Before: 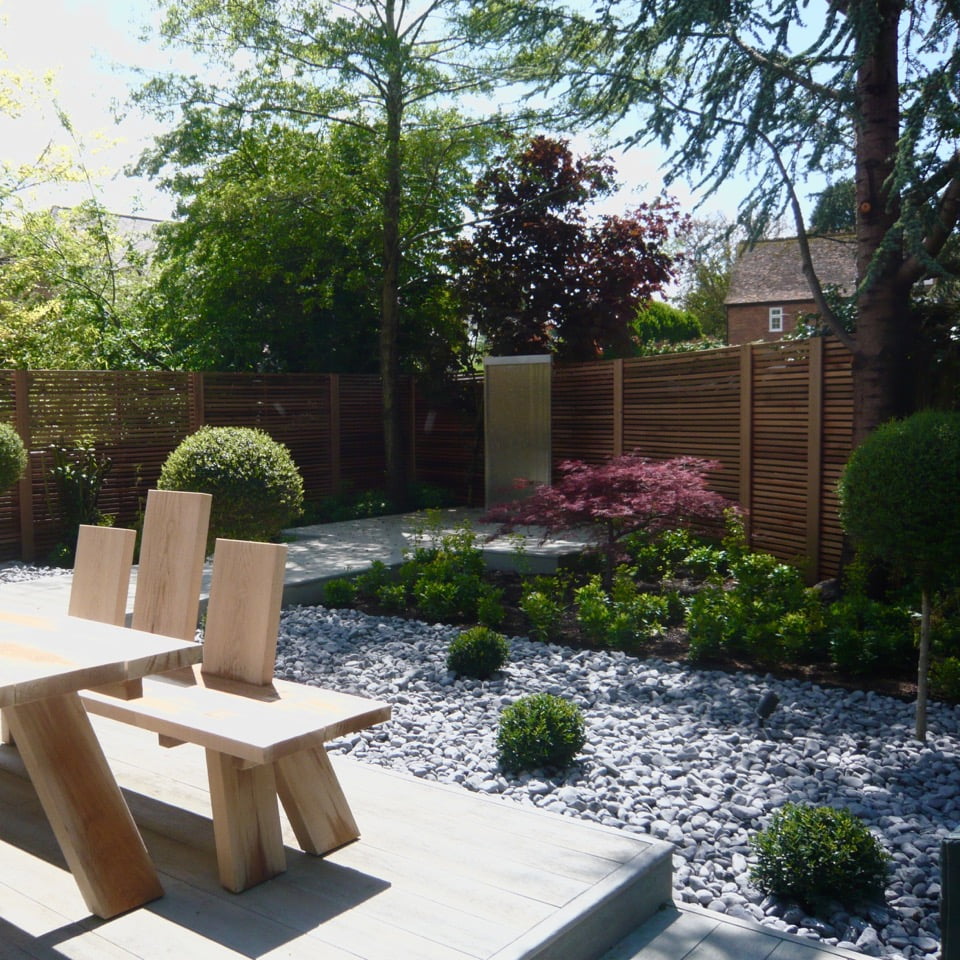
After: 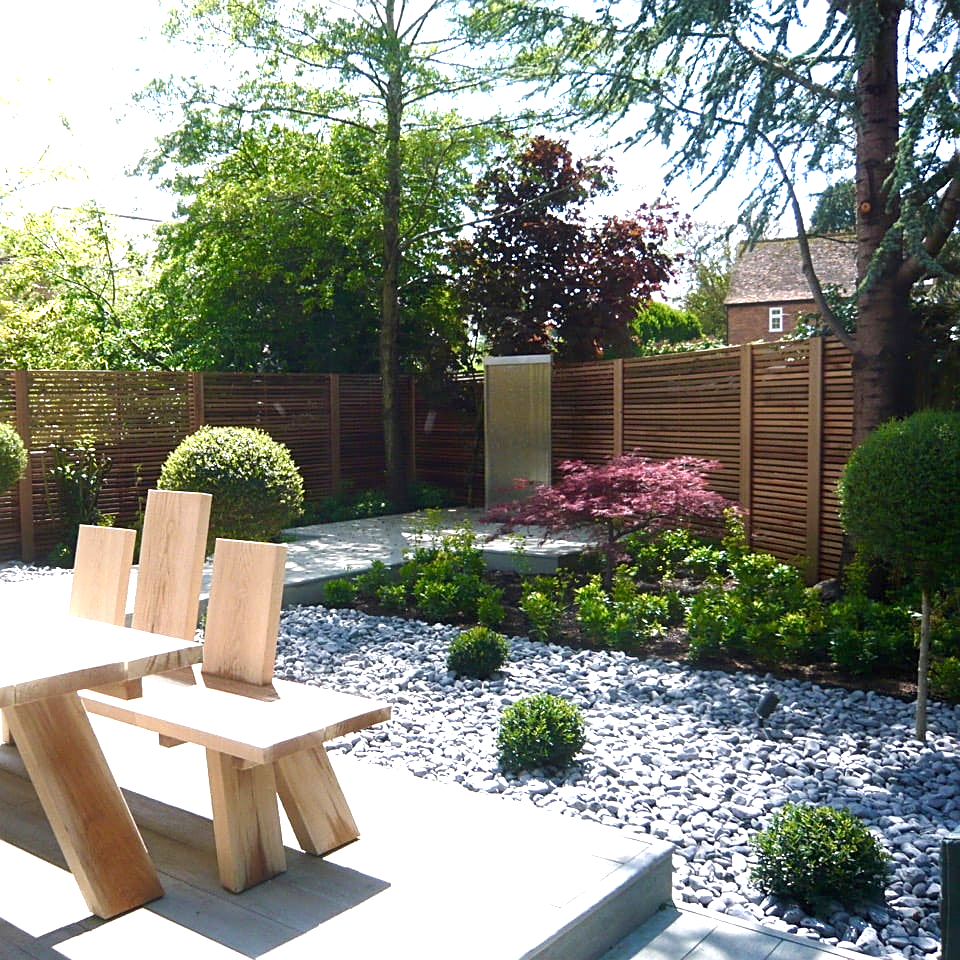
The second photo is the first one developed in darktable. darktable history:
sharpen: on, module defaults
exposure: black level correction 0.001, exposure 1.116 EV, compensate highlight preservation false
